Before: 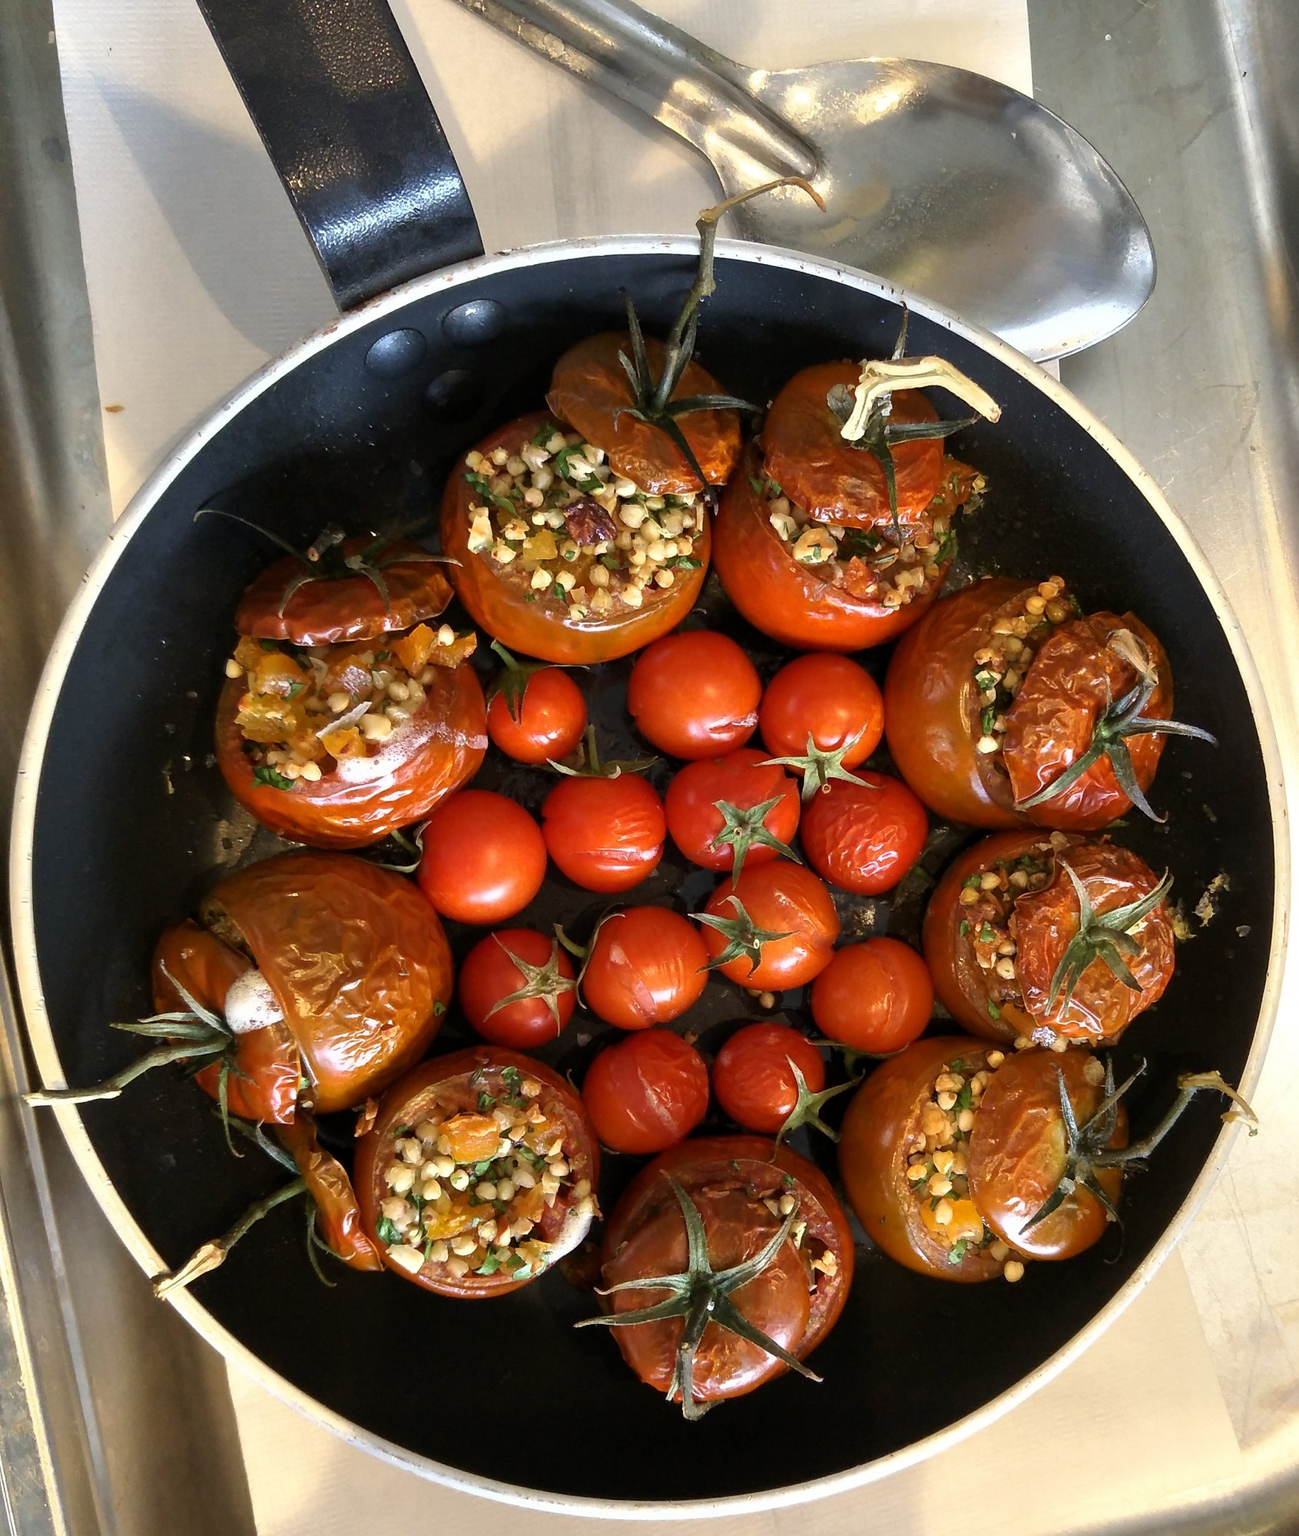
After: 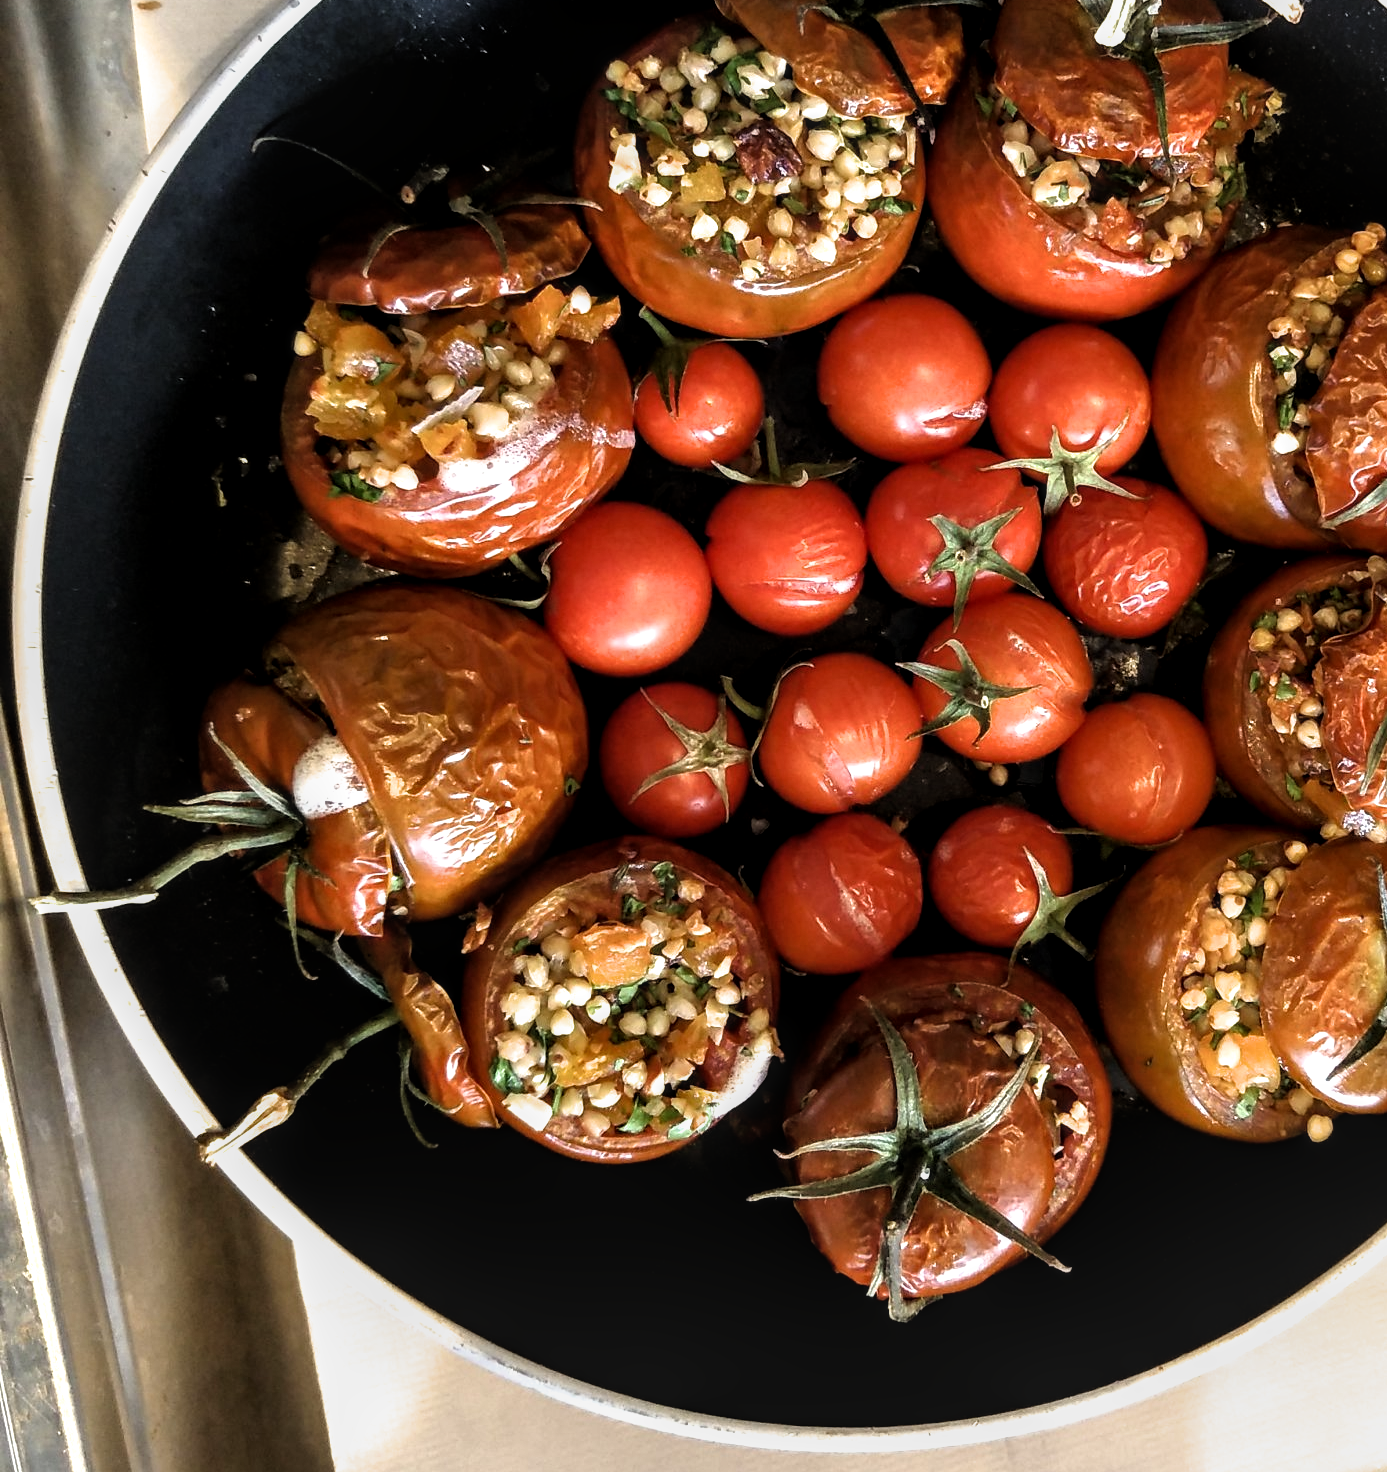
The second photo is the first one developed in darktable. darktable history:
crop: top 26.388%, right 17.974%
local contrast: on, module defaults
filmic rgb: black relative exposure -8.28 EV, white relative exposure 2.2 EV, target white luminance 99.965%, hardness 7.19, latitude 75.27%, contrast 1.318, highlights saturation mix -2.75%, shadows ↔ highlights balance 30.79%, iterations of high-quality reconstruction 0
